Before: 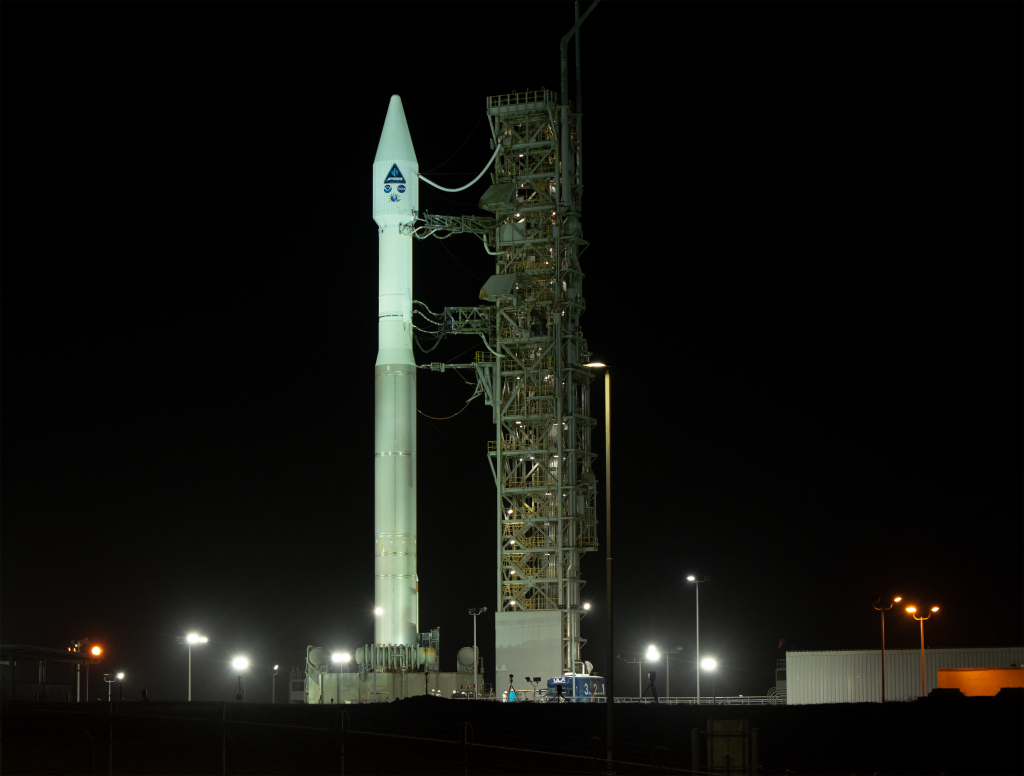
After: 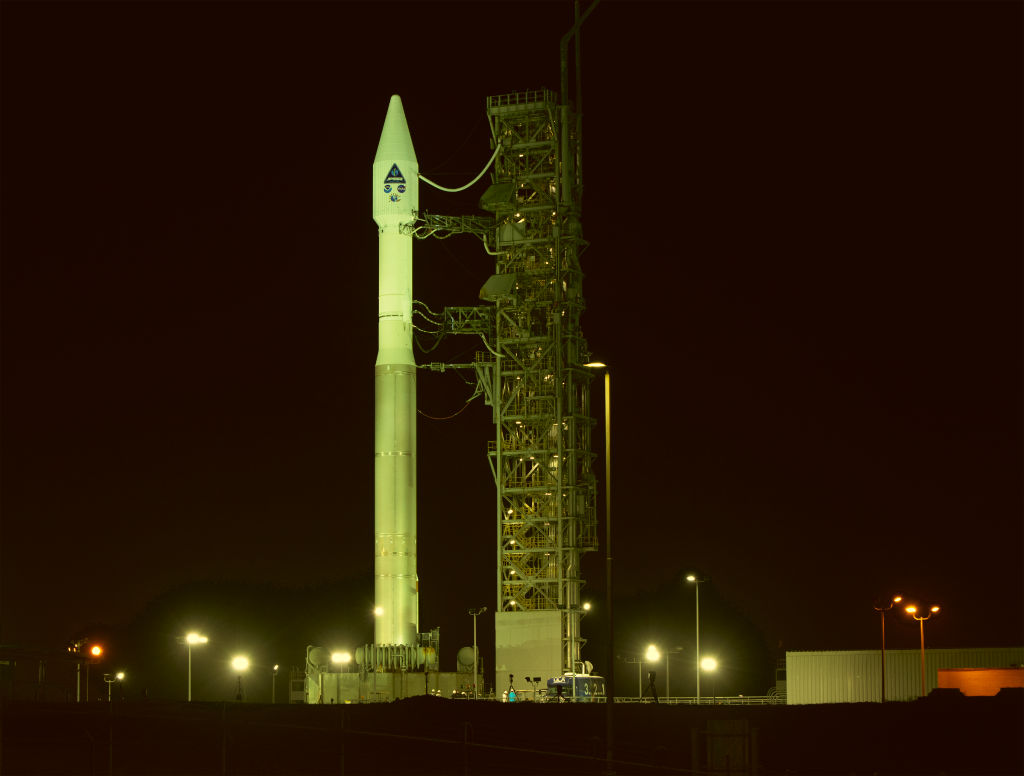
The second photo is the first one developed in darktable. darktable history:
rotate and perspective: automatic cropping original format, crop left 0, crop top 0
color correction: highlights a* 0.162, highlights b* 29.53, shadows a* -0.162, shadows b* 21.09
velvia: strength 45%
